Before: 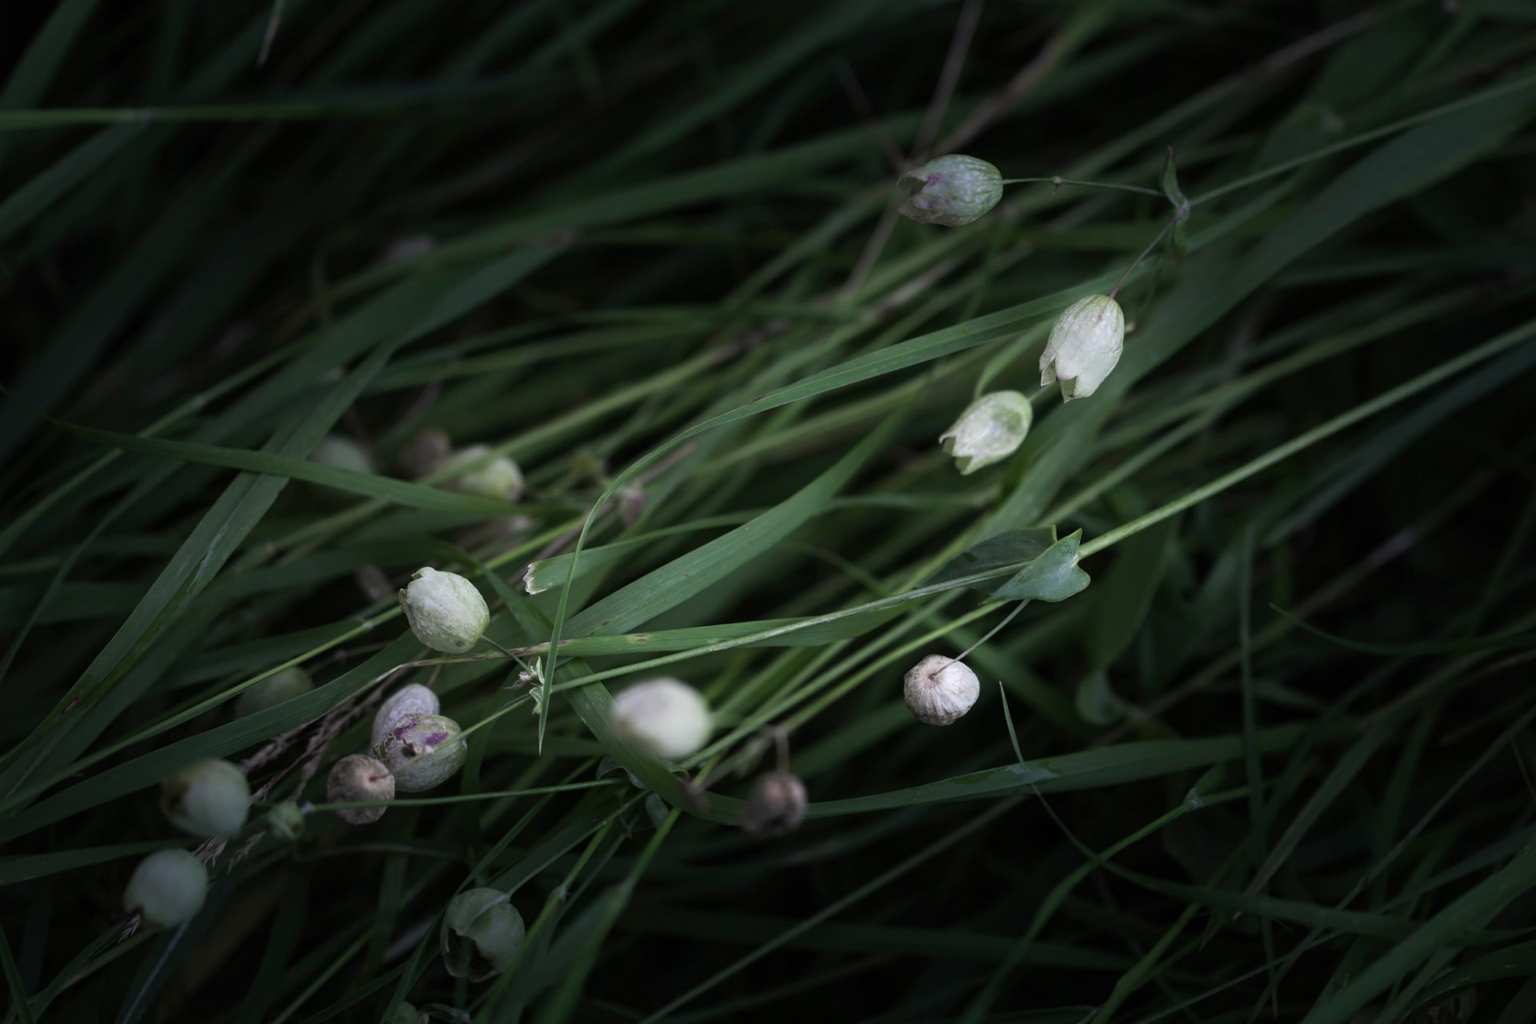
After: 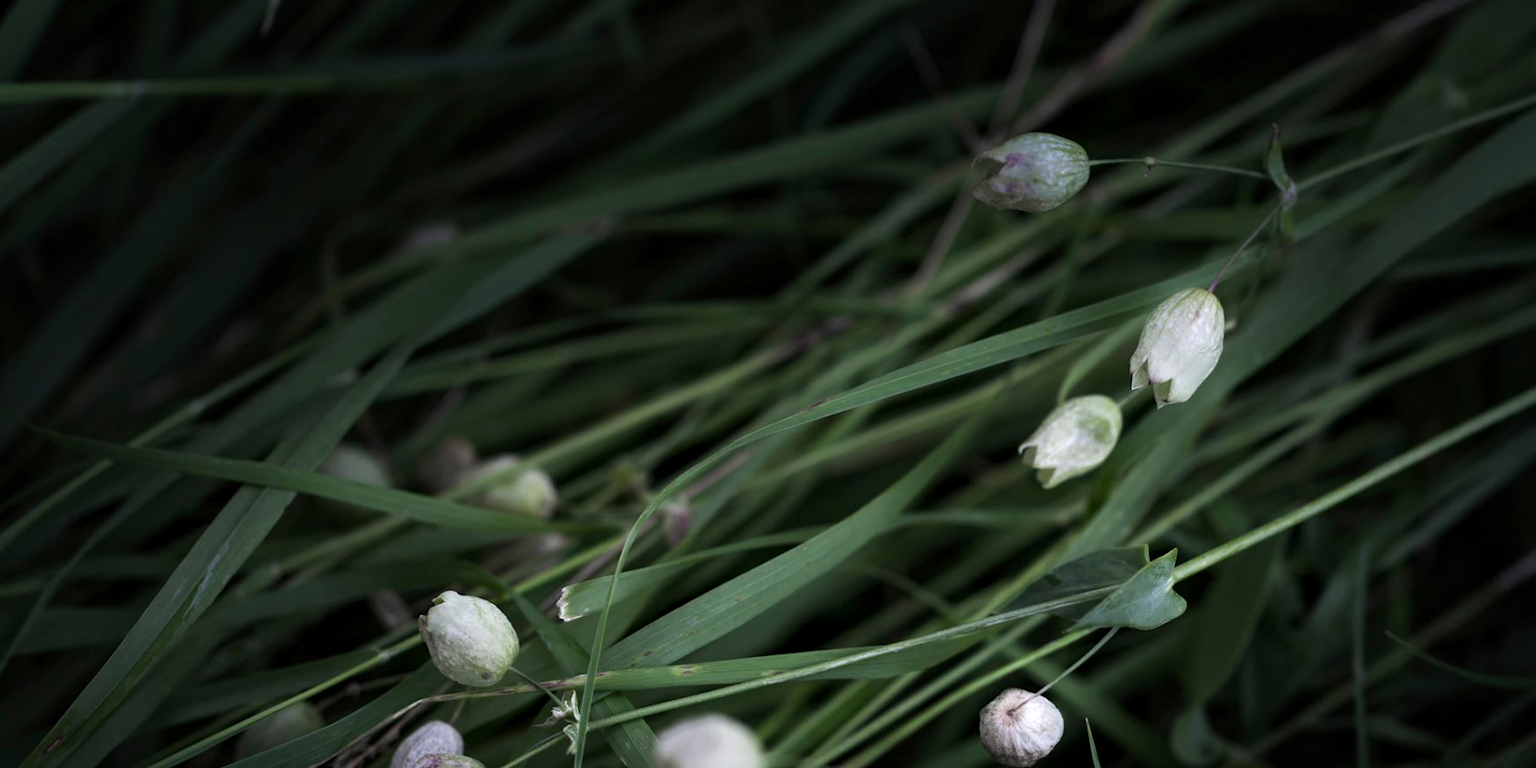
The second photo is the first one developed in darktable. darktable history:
crop: left 1.509%, top 3.452%, right 7.696%, bottom 28.452%
contrast equalizer: octaves 7, y [[0.6 ×6], [0.55 ×6], [0 ×6], [0 ×6], [0 ×6]], mix 0.3
